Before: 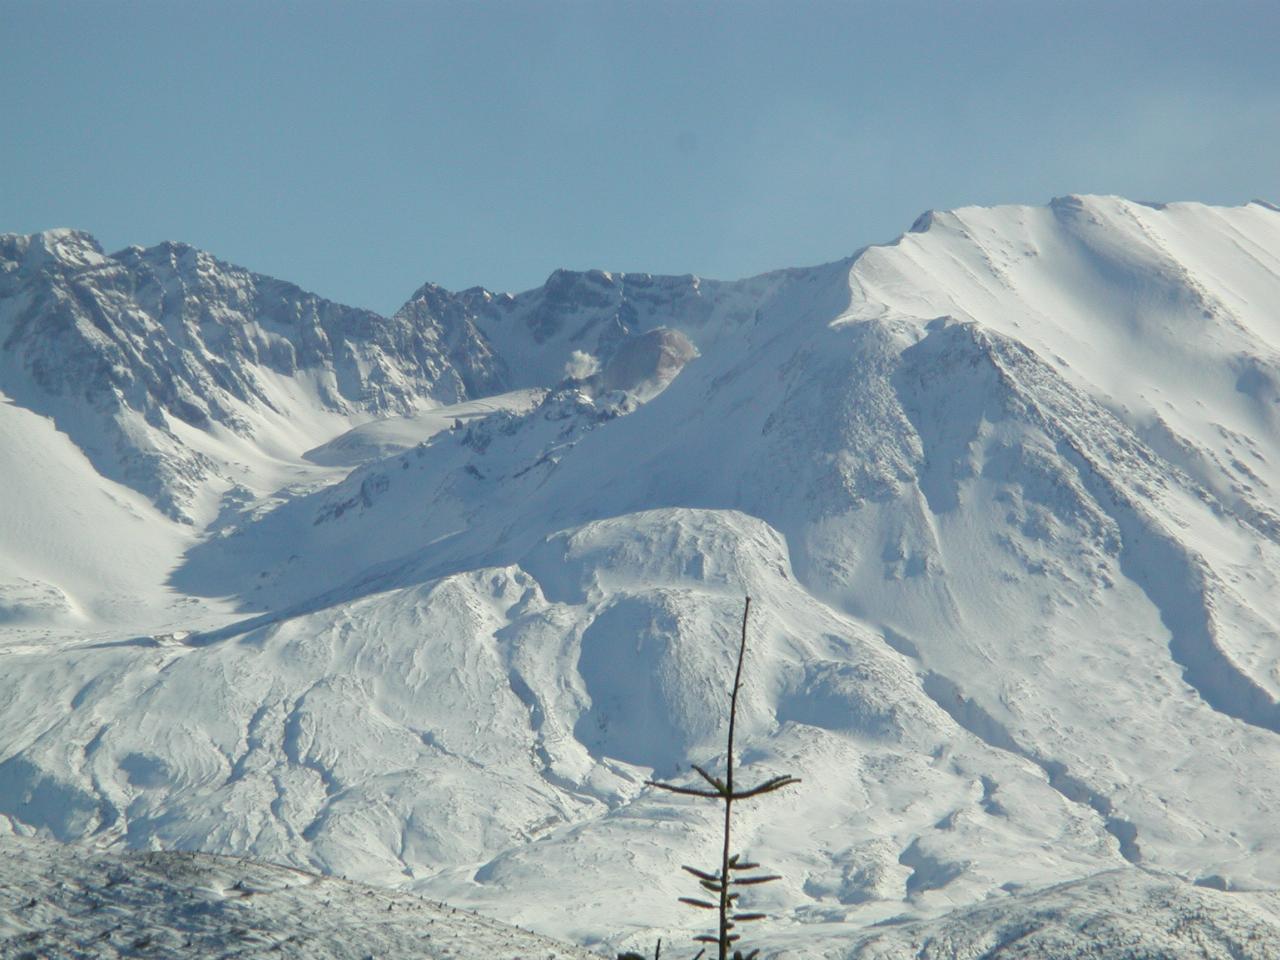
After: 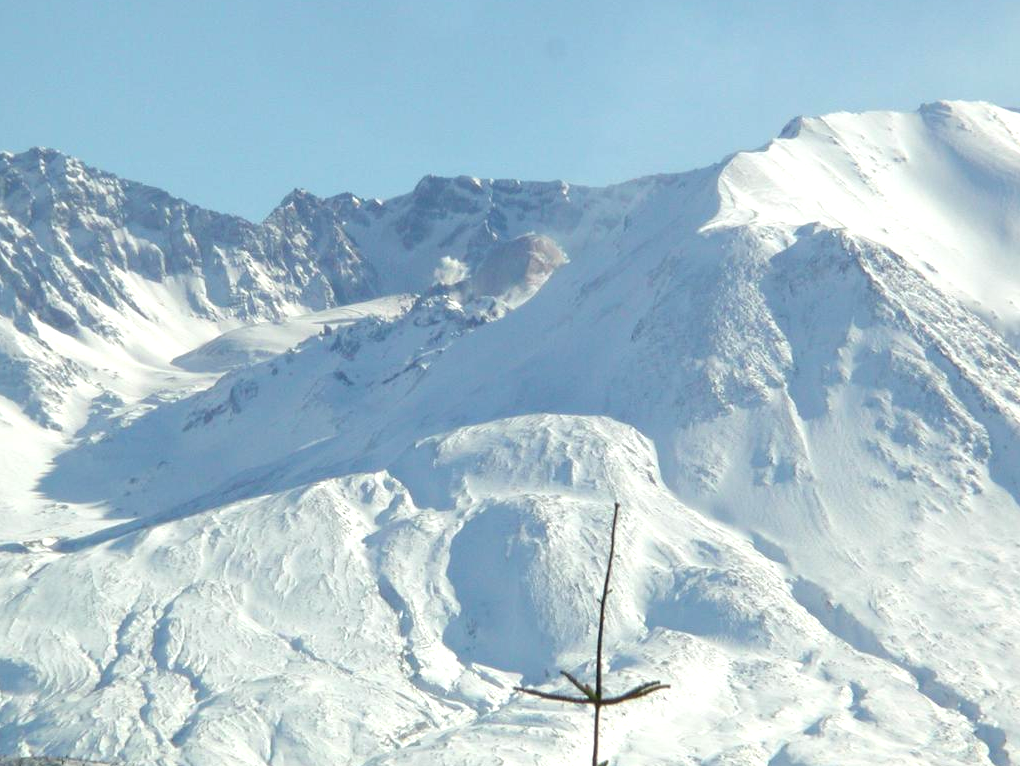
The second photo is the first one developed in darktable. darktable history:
crop and rotate: left 10.271%, top 9.869%, right 10.013%, bottom 10.3%
exposure: black level correction 0.001, exposure 0.673 EV, compensate highlight preservation false
